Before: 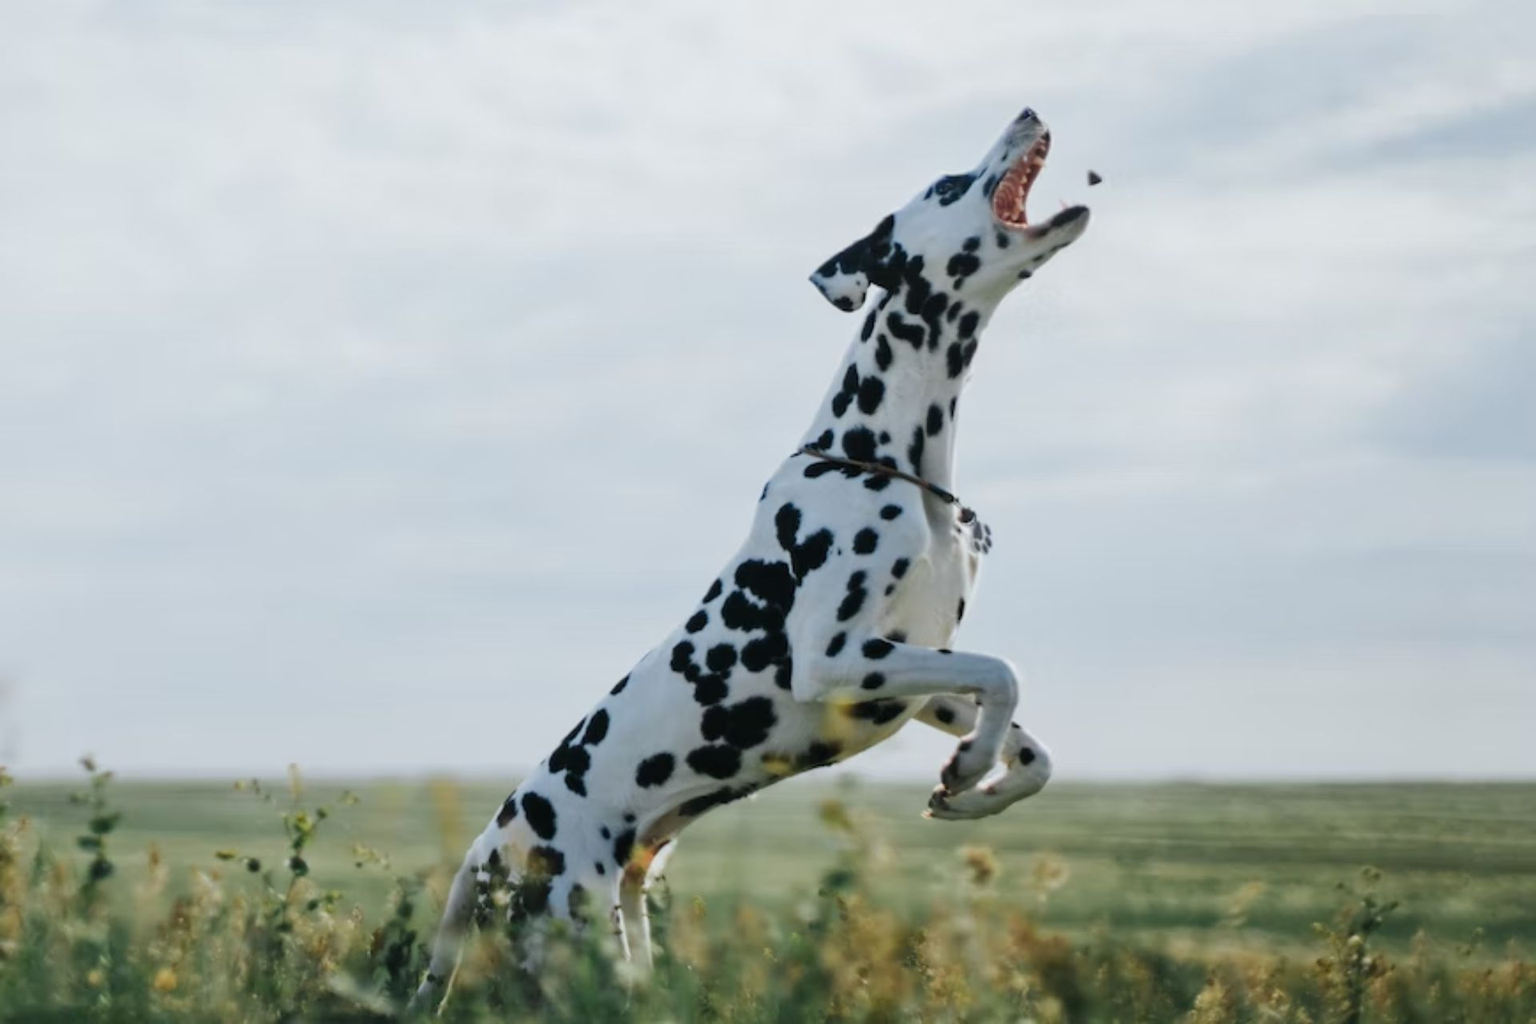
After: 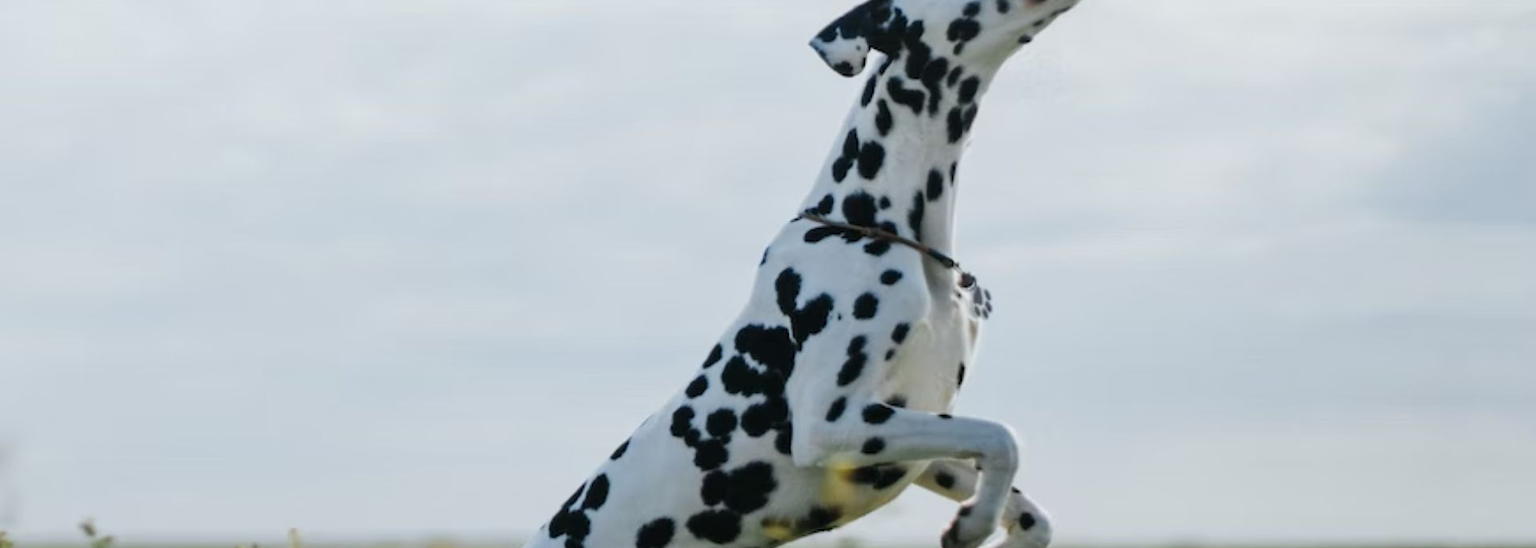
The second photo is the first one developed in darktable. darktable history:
crop and rotate: top 23.043%, bottom 23.437%
rotate and perspective: crop left 0, crop top 0
